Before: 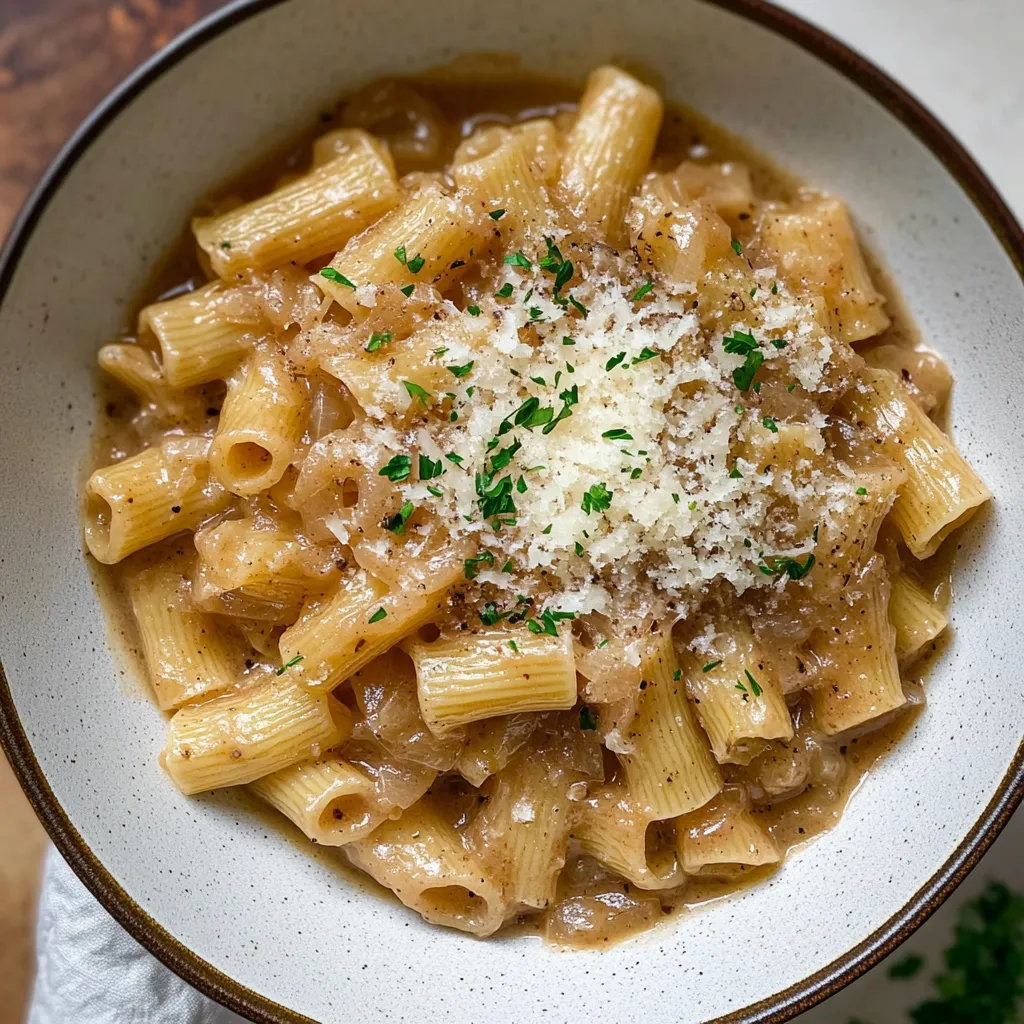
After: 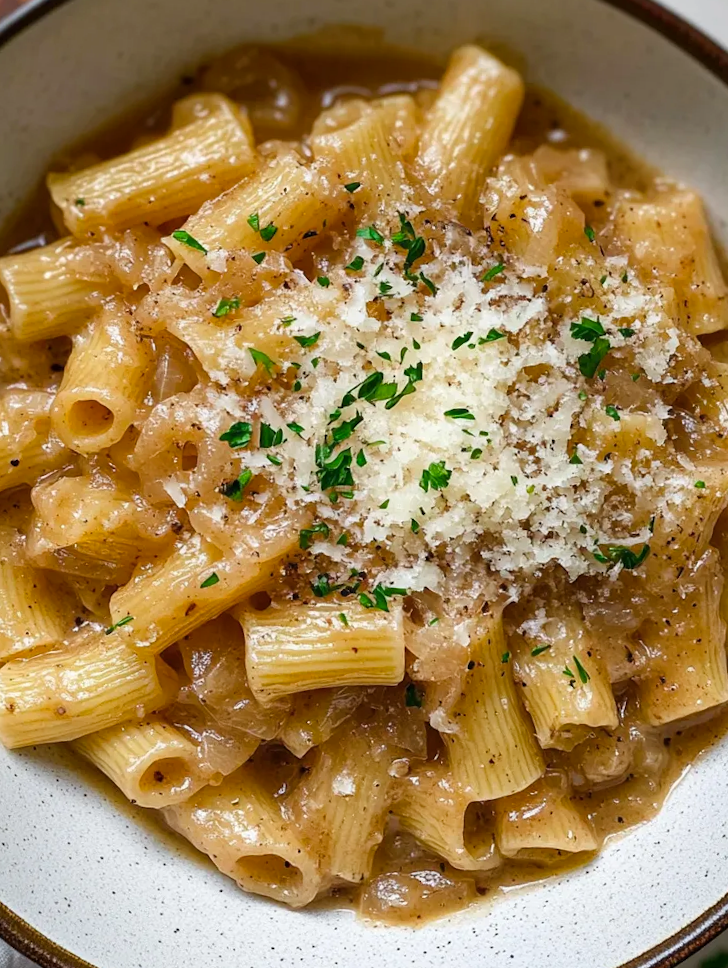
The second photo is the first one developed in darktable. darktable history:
color balance rgb: shadows lift › luminance 0.774%, shadows lift › chroma 0.52%, shadows lift › hue 19.82°, linear chroma grading › global chroma 5.901%, perceptual saturation grading › global saturation 0.865%, perceptual saturation grading › mid-tones 11.202%
crop and rotate: angle -3.32°, left 13.933%, top 0.031%, right 10.945%, bottom 0.048%
